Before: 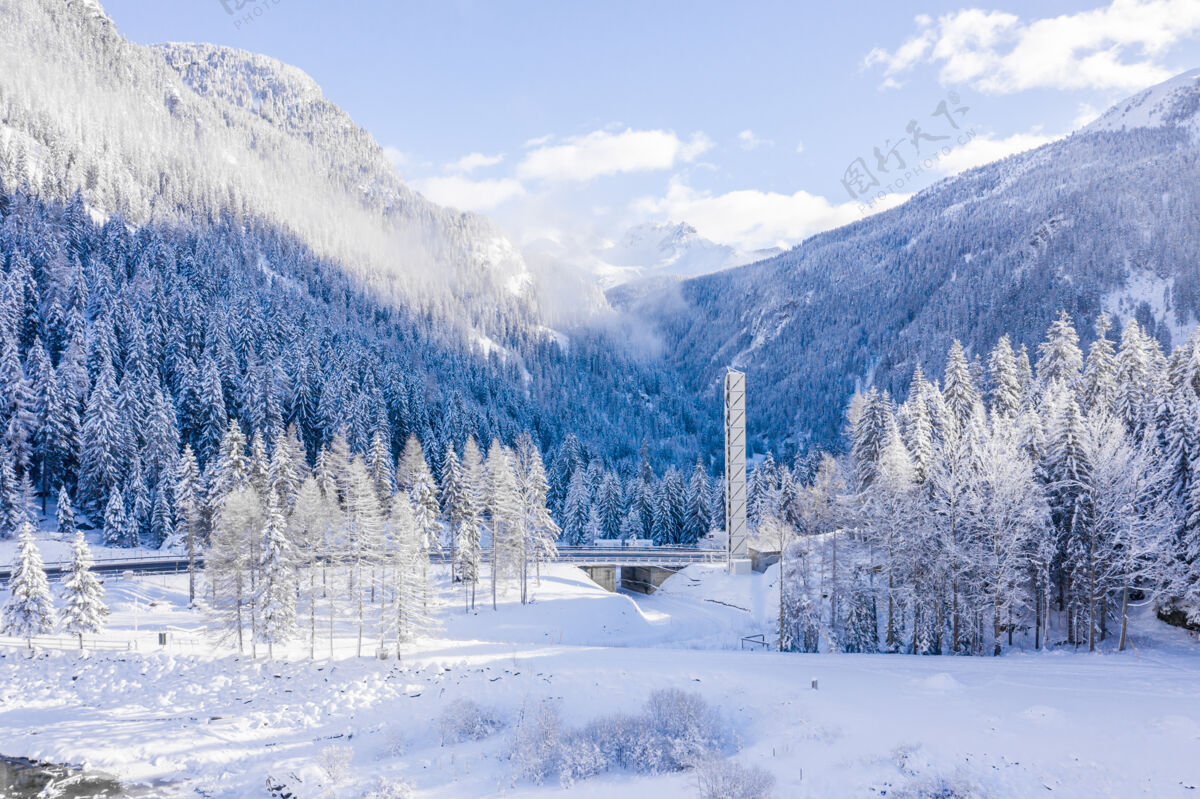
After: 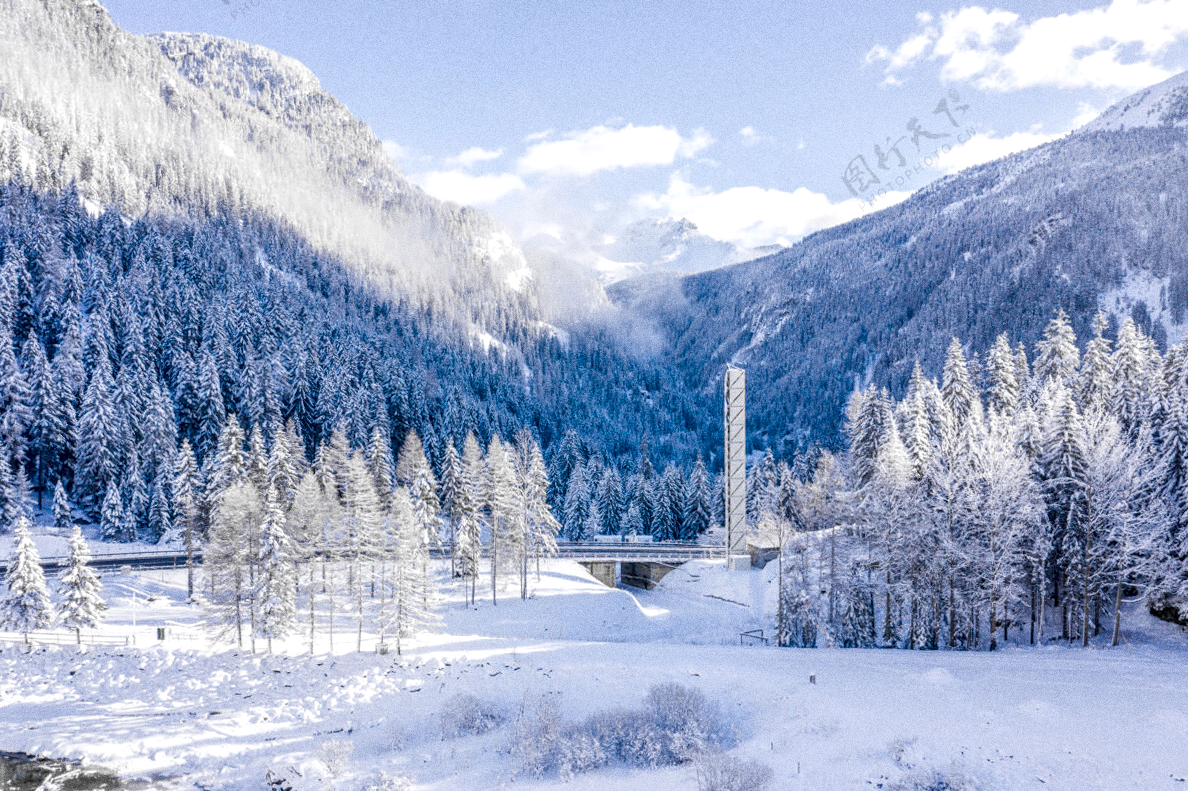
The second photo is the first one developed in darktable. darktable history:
rotate and perspective: rotation 0.174°, lens shift (vertical) 0.013, lens shift (horizontal) 0.019, shear 0.001, automatic cropping original format, crop left 0.007, crop right 0.991, crop top 0.016, crop bottom 0.997
grain: coarseness 0.09 ISO, strength 40%
local contrast: detail 140%
